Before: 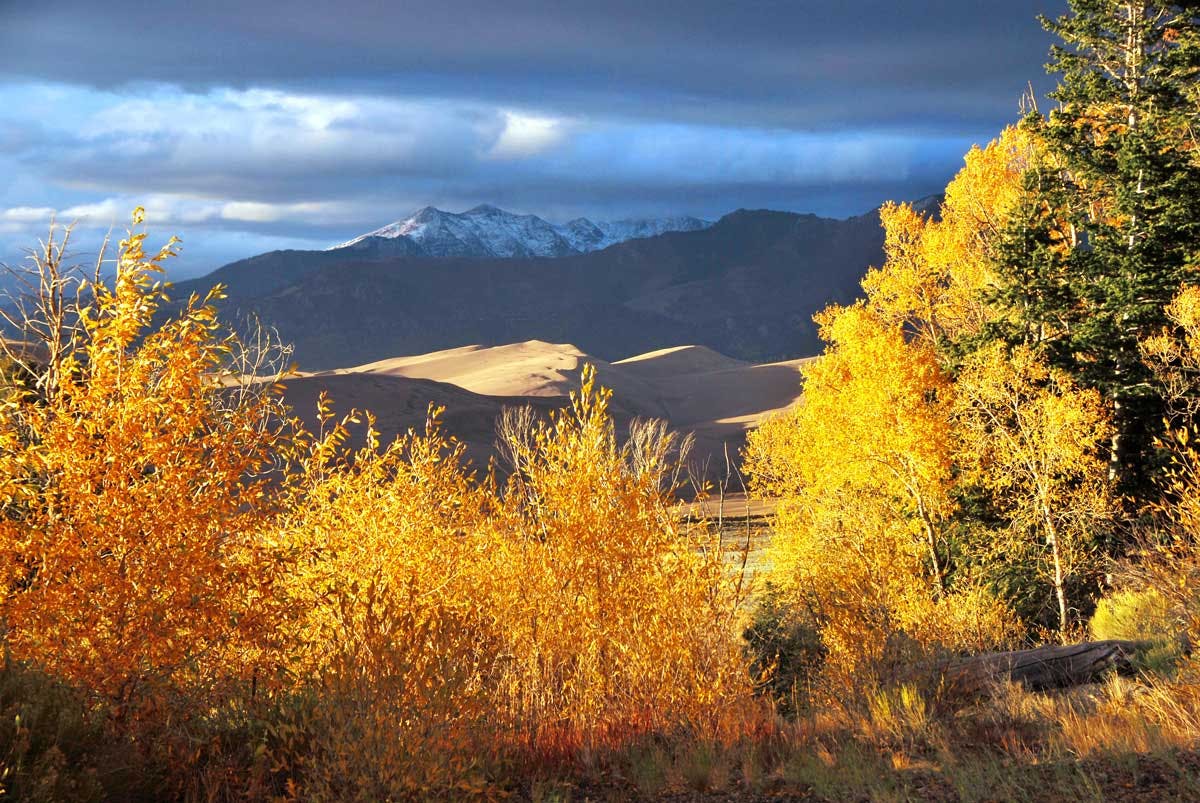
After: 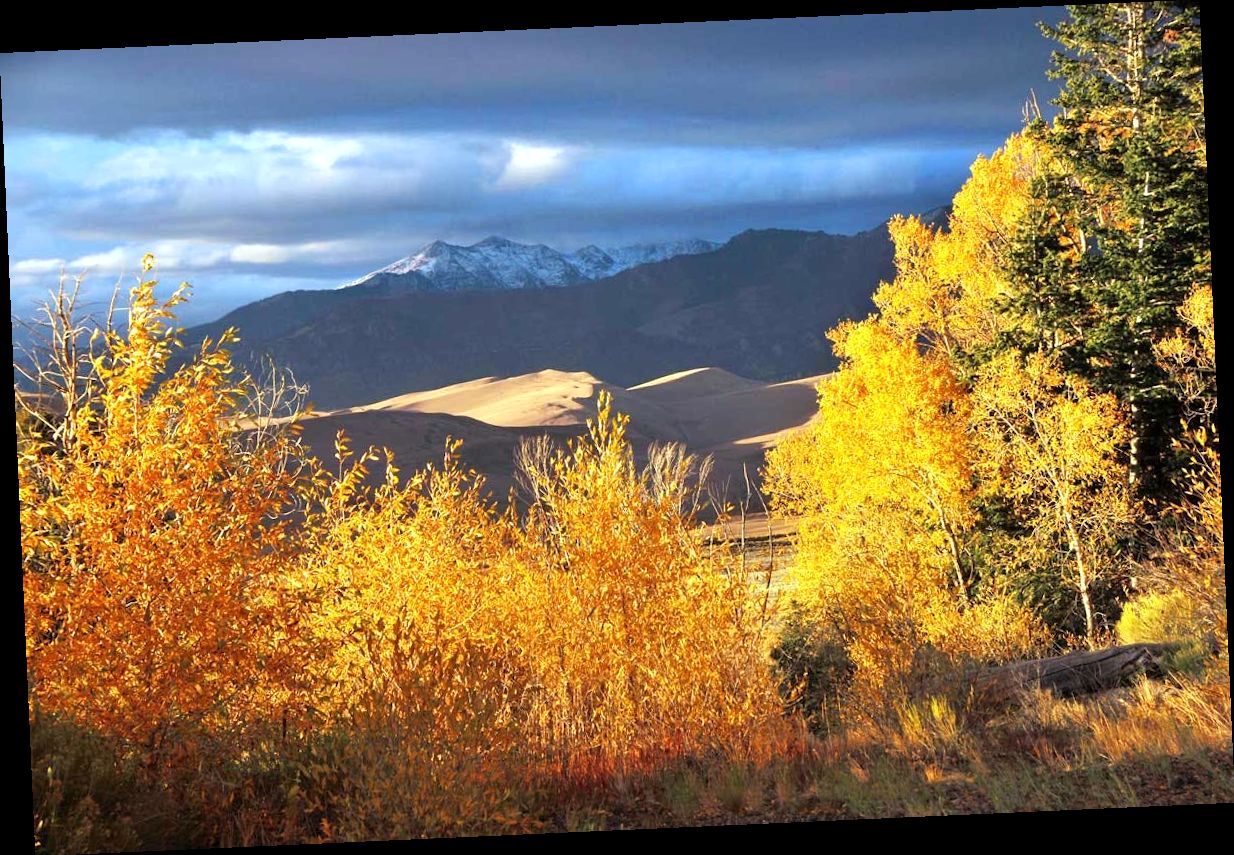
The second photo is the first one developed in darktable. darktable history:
rotate and perspective: rotation -2.56°, automatic cropping off
exposure: exposure 0.2 EV, compensate highlight preservation false
